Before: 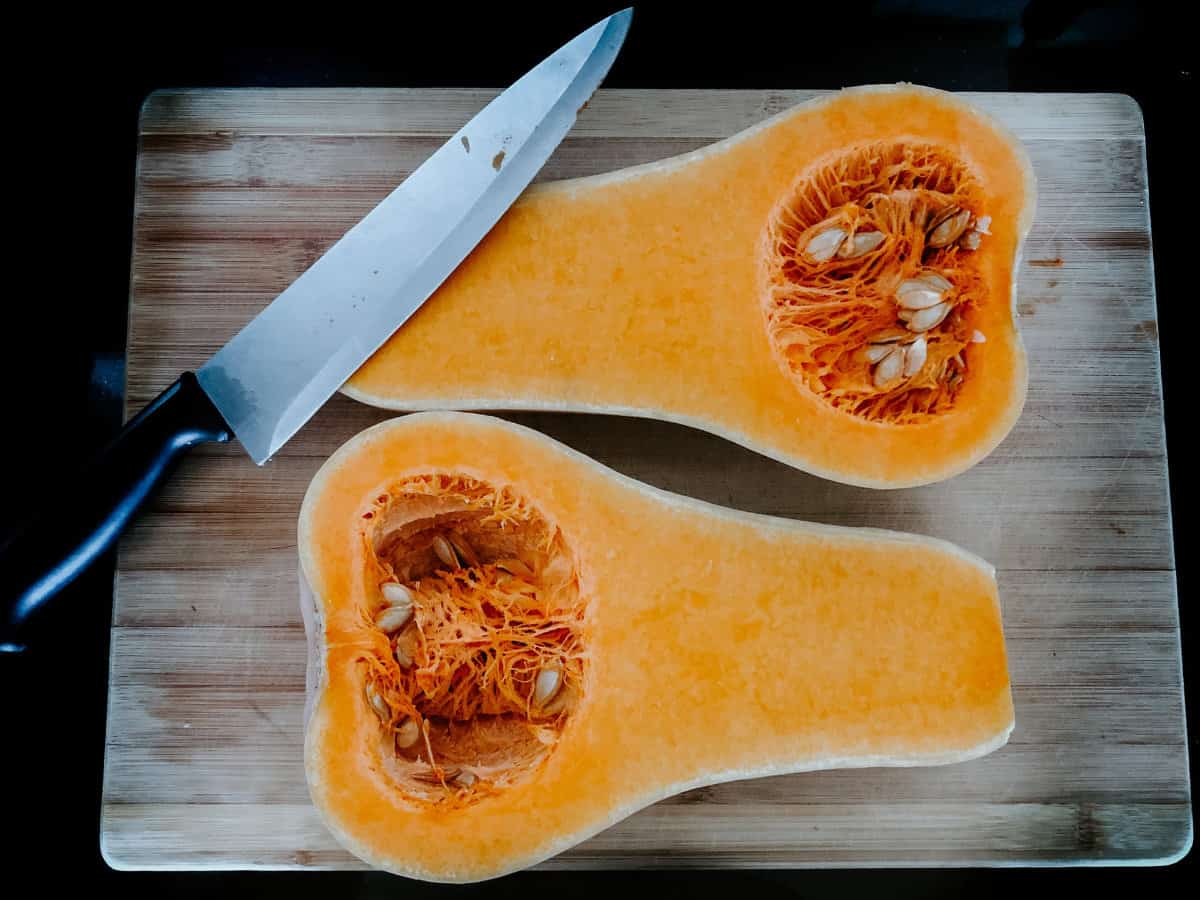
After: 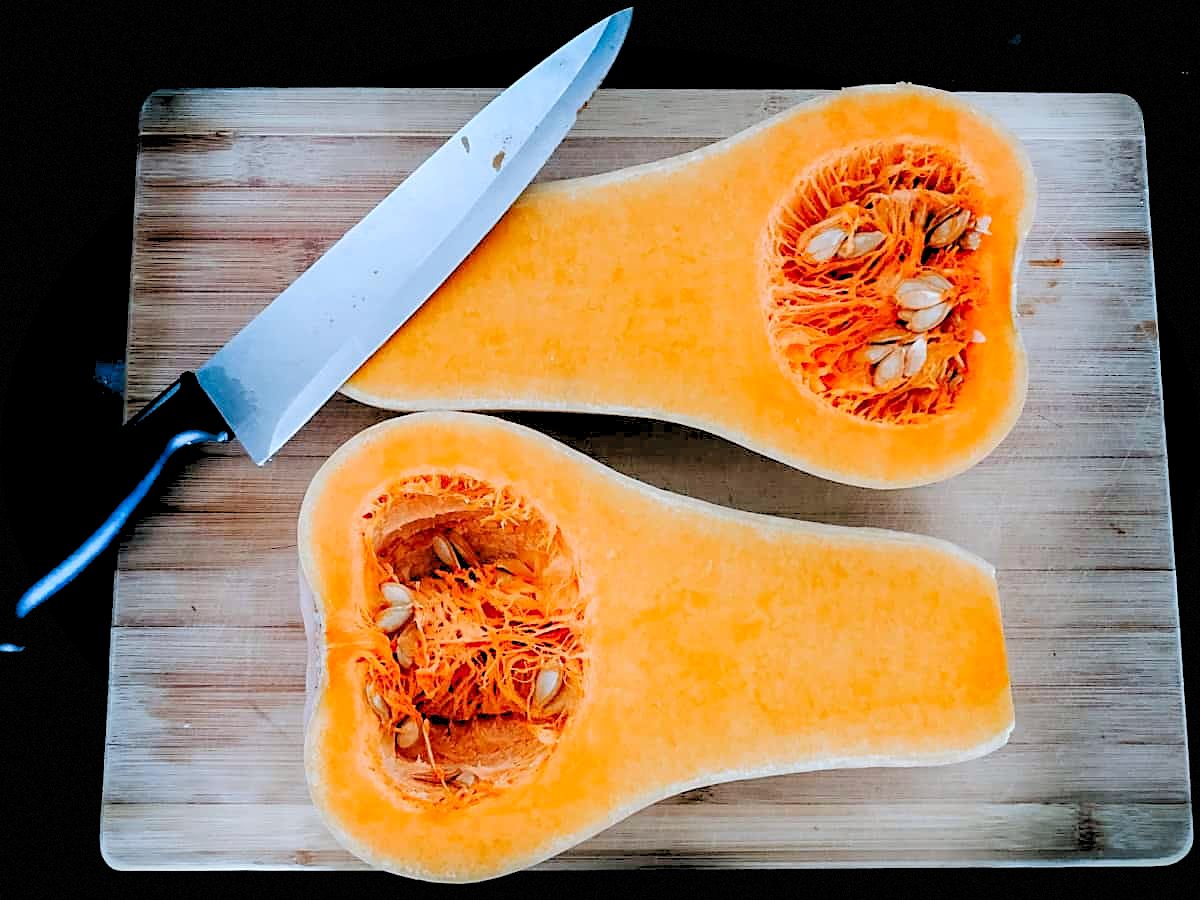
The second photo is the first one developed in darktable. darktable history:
levels: levels [0.093, 0.434, 0.988]
sharpen: on, module defaults
vignetting: fall-off start 100%, brightness -0.406, saturation -0.3, width/height ratio 1.324, dithering 8-bit output, unbound false
white balance: red 1.009, blue 1.027
